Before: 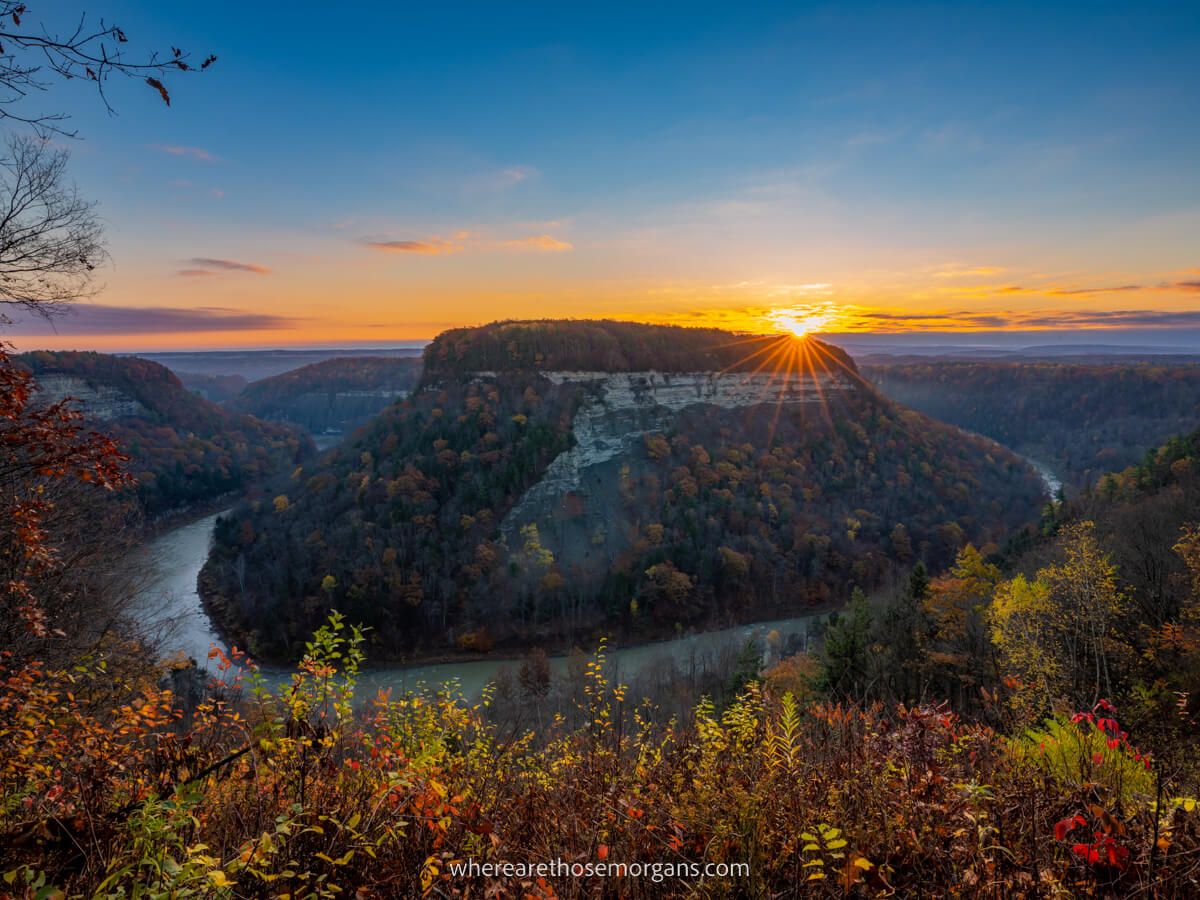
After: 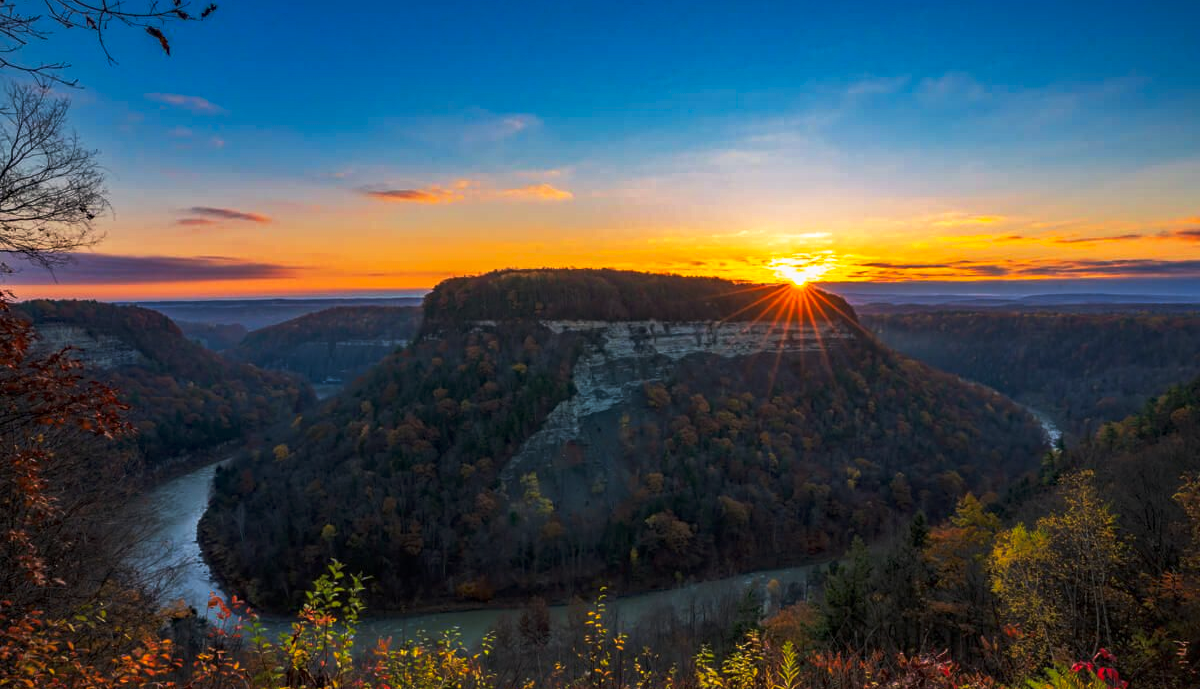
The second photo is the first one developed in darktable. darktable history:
haze removal: compatibility mode true, adaptive false
base curve: curves: ch0 [(0, 0) (0.688, 0.865) (1, 1)], preserve colors none
crop: top 5.693%, bottom 17.687%
tone curve: curves: ch0 [(0, 0) (0.536, 0.402) (1, 1)], preserve colors none
local contrast: mode bilateral grid, contrast 9, coarseness 25, detail 110%, midtone range 0.2
